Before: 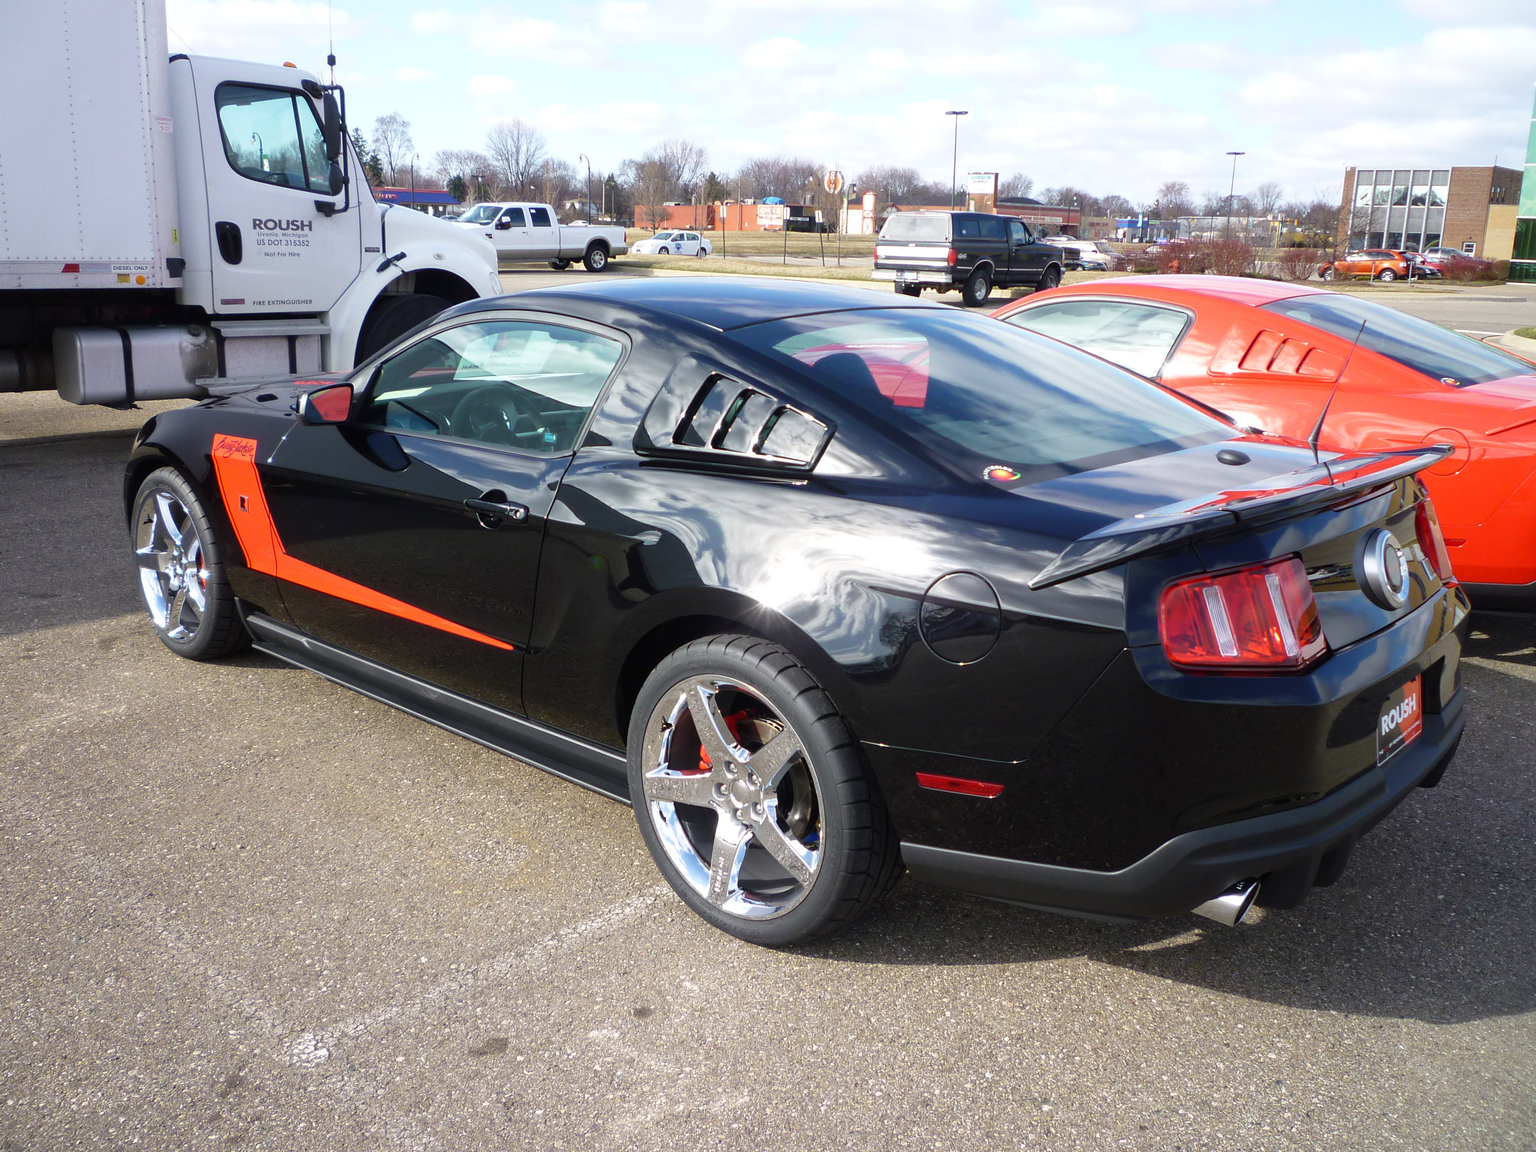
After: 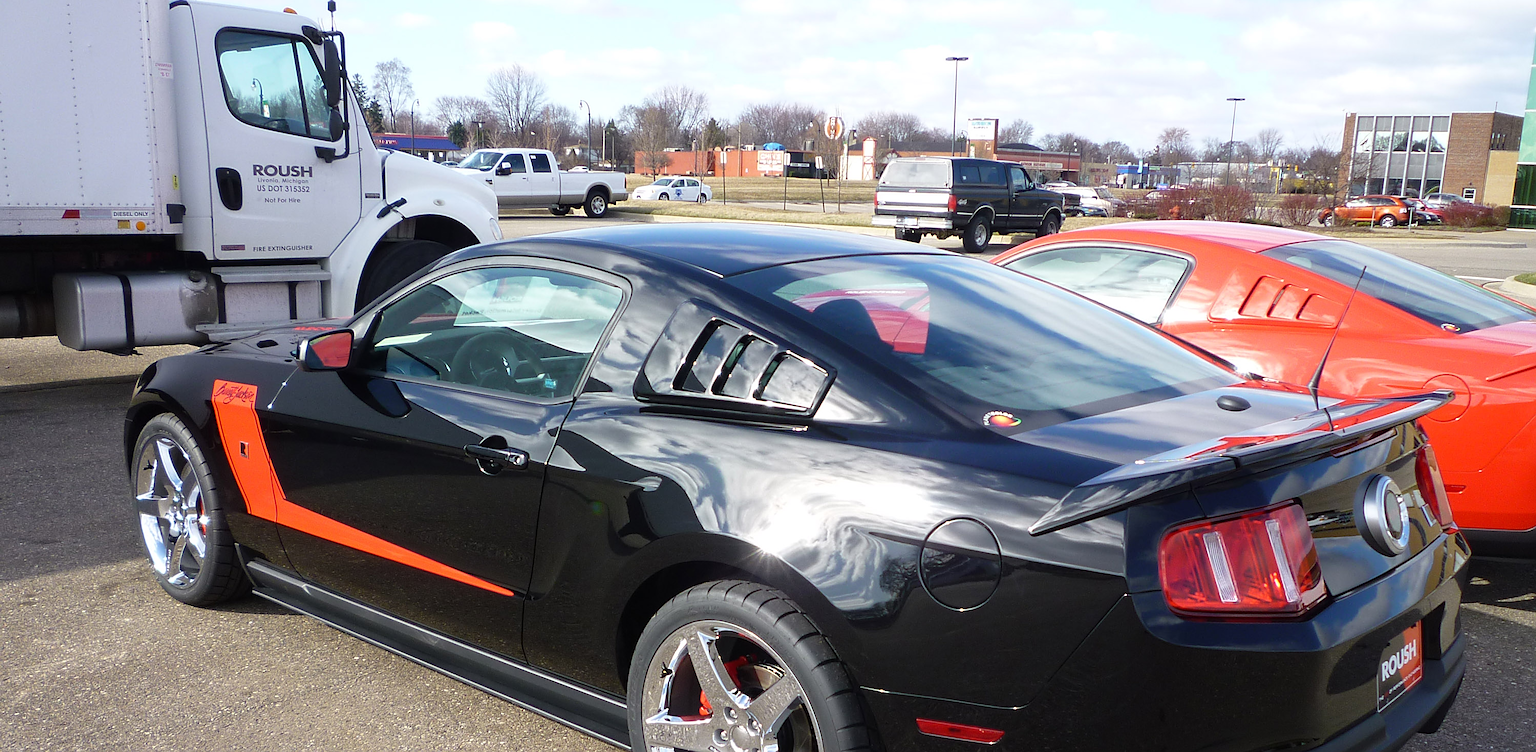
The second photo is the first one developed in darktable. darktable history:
crop and rotate: top 4.755%, bottom 29.905%
sharpen: on, module defaults
